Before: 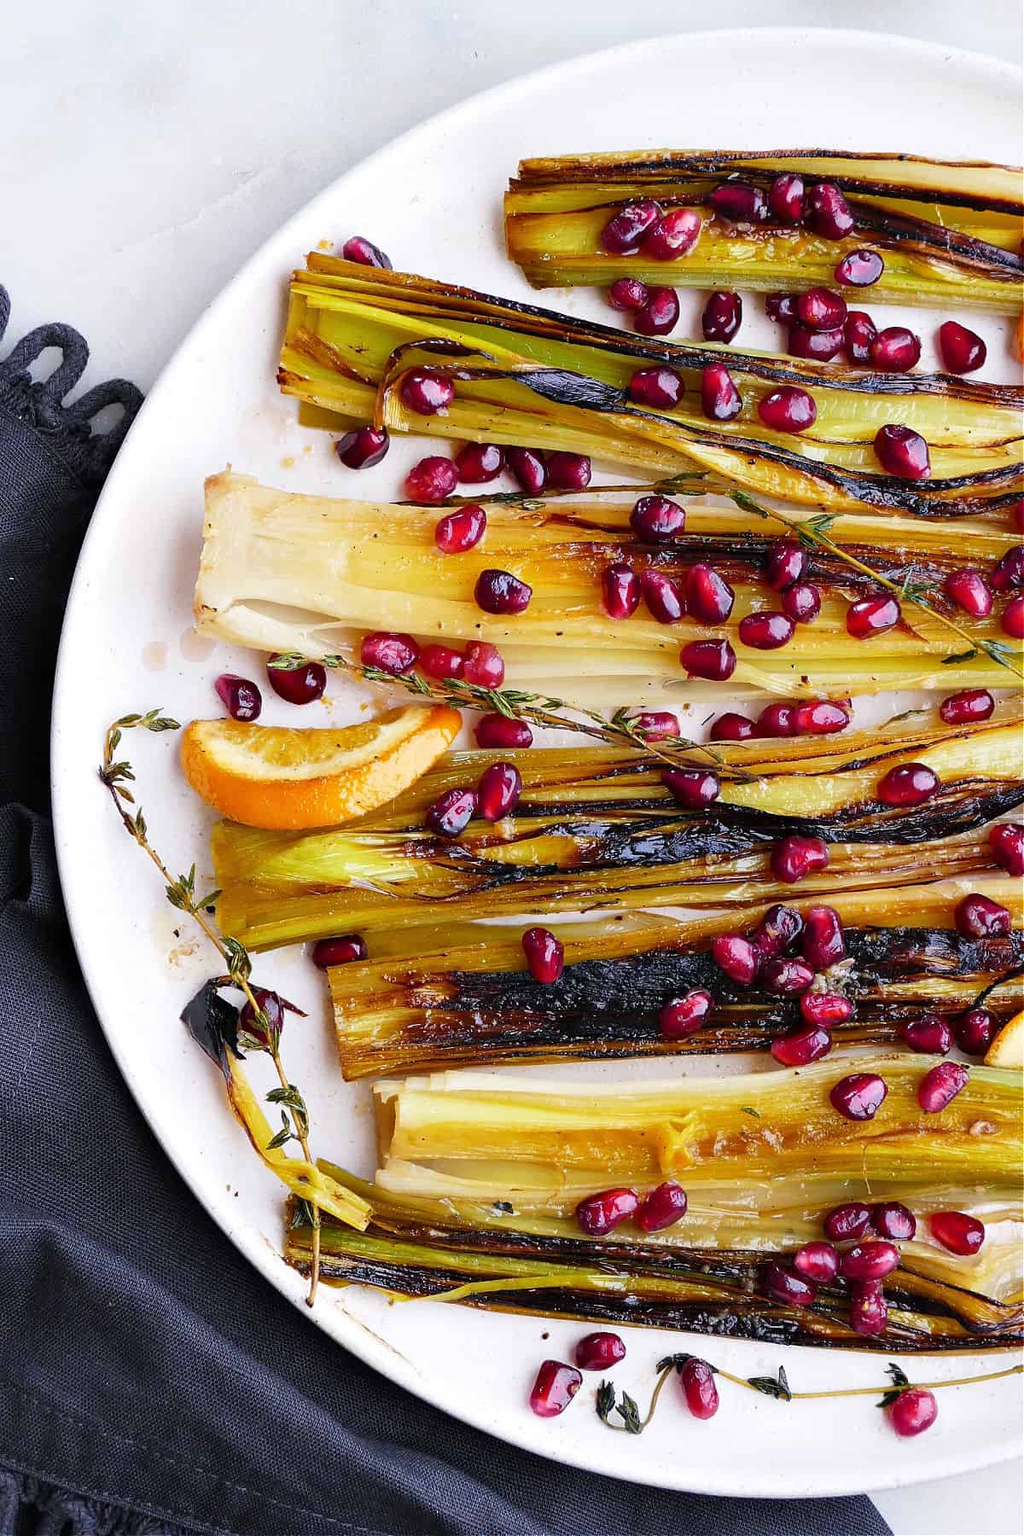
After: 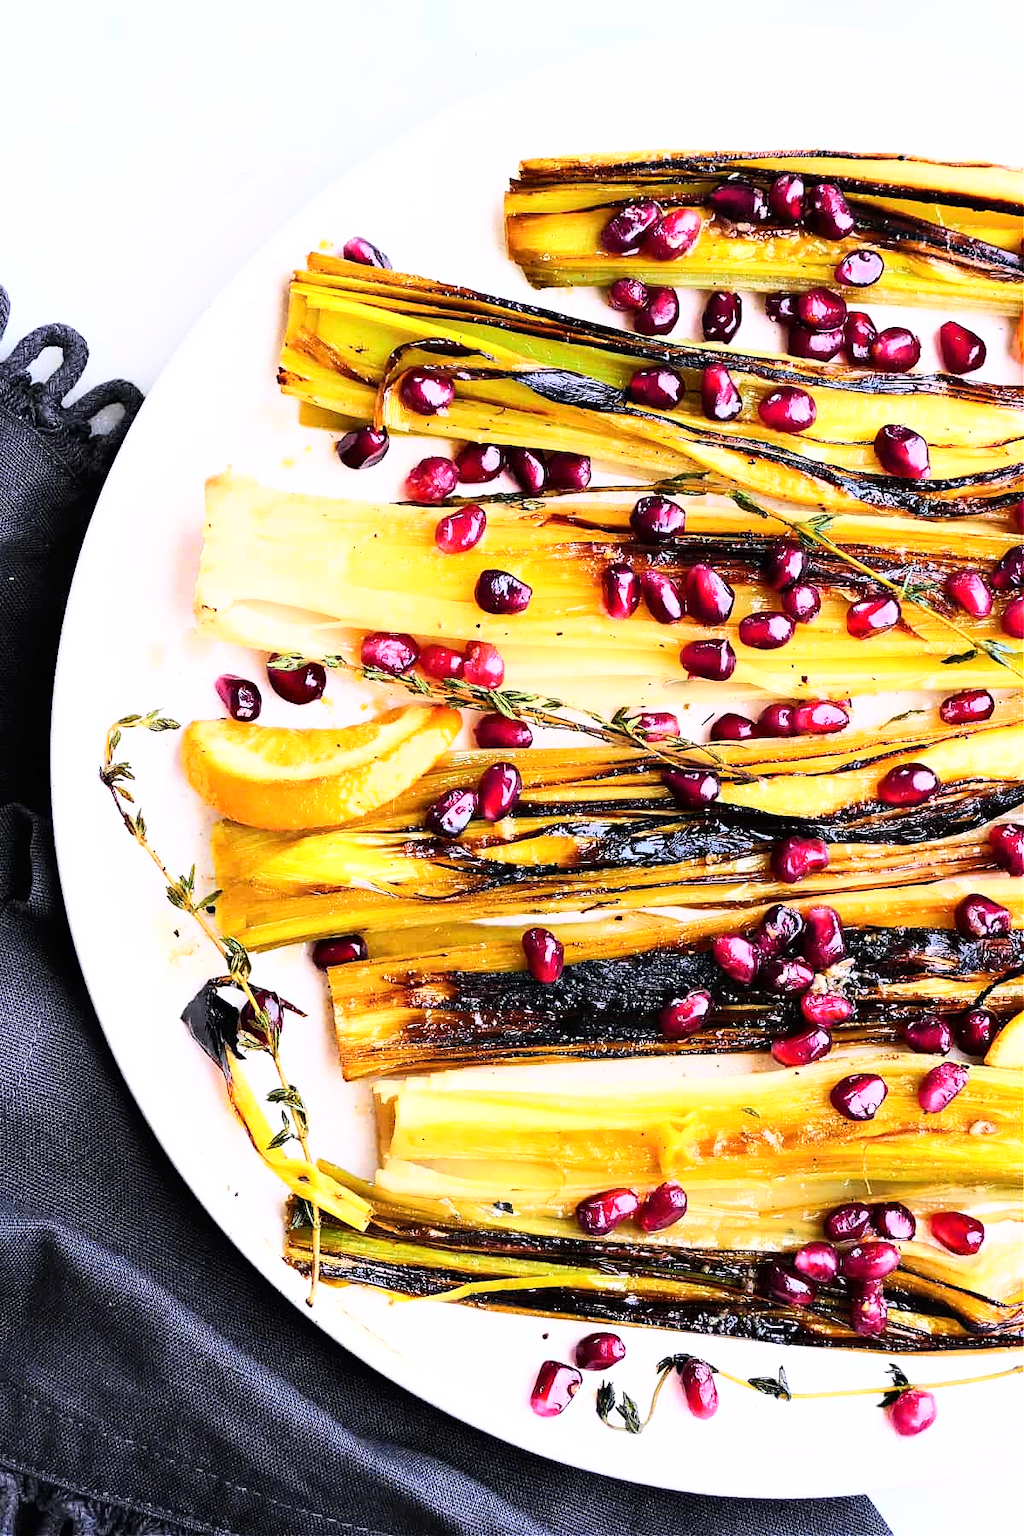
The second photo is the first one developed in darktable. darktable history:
base curve: curves: ch0 [(0, 0) (0.007, 0.004) (0.027, 0.03) (0.046, 0.07) (0.207, 0.54) (0.442, 0.872) (0.673, 0.972) (1, 1)]
